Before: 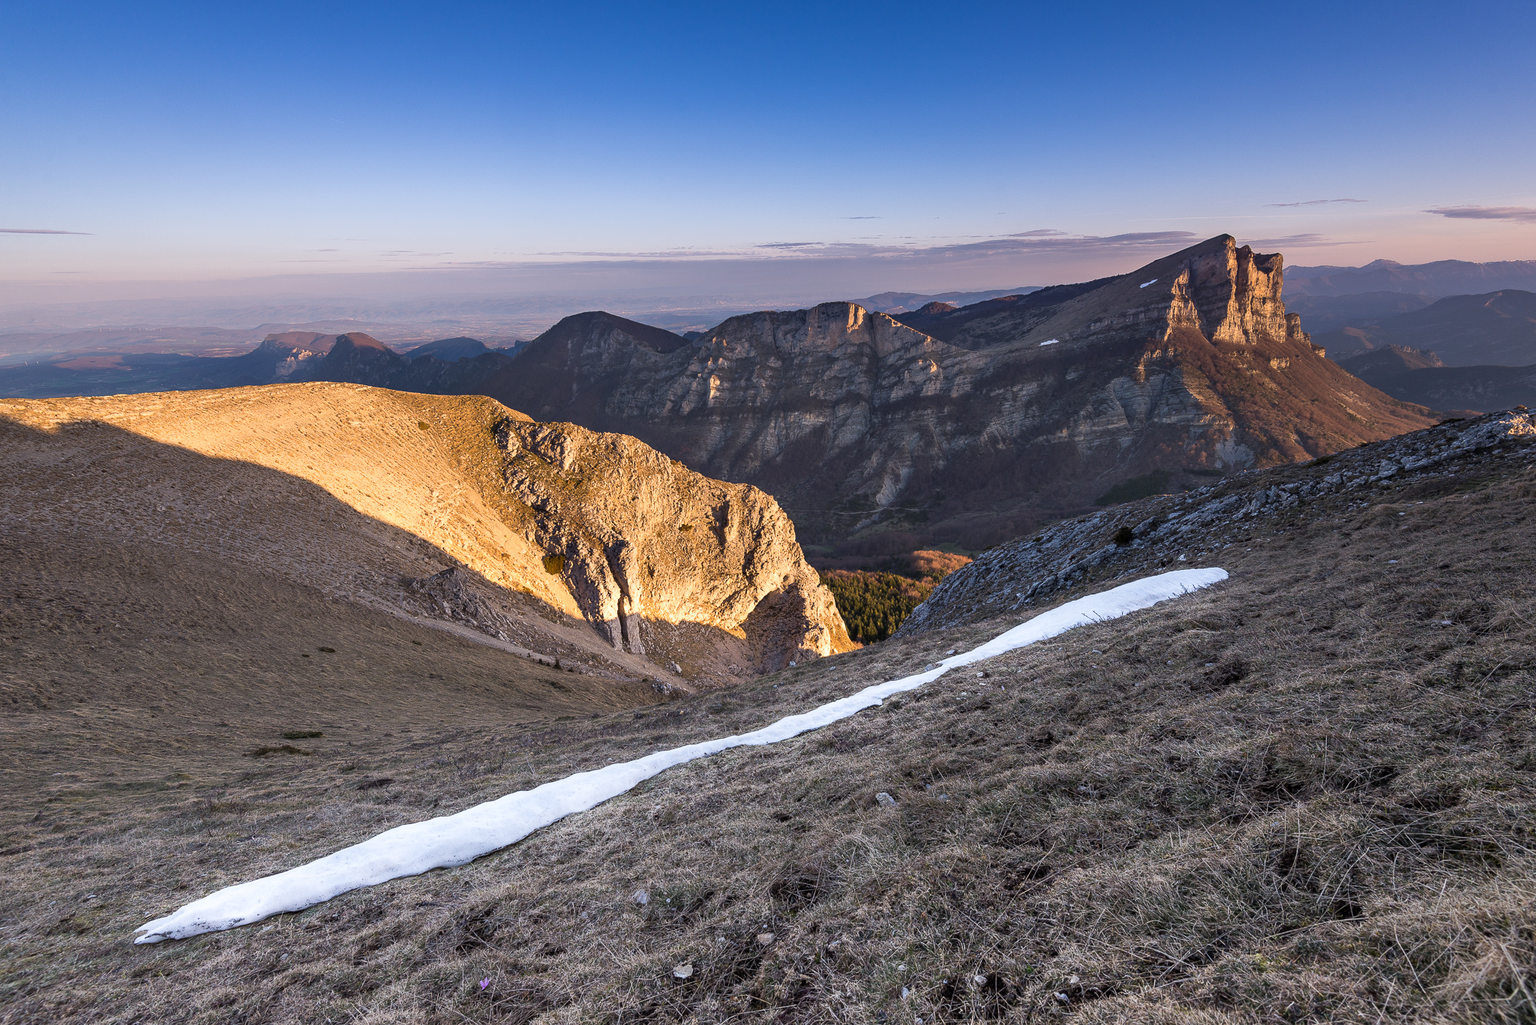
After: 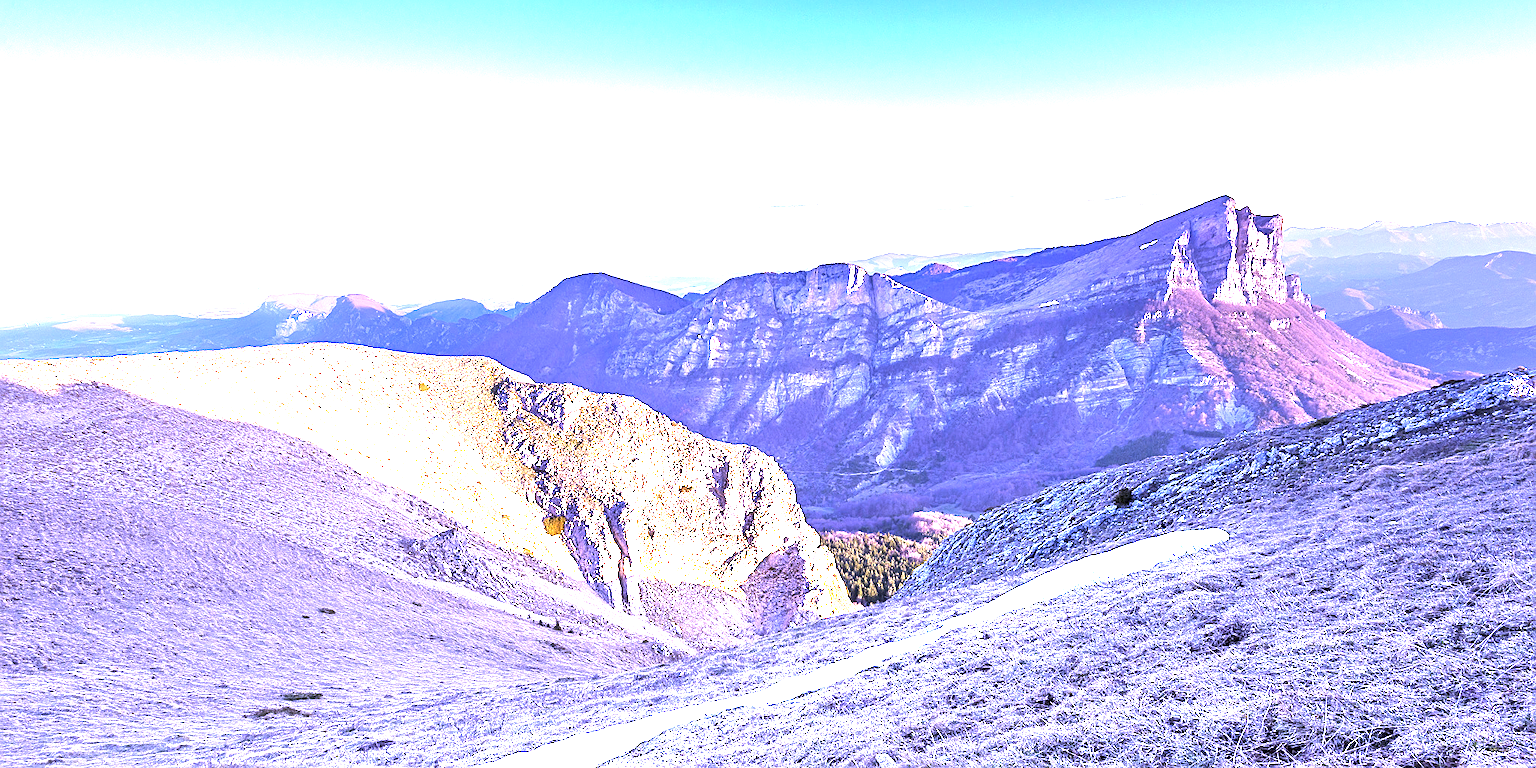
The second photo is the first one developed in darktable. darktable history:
exposure: black level correction 0, exposure 1.741 EV, compensate exposure bias true, compensate highlight preservation false
white balance: red 0.98, blue 1.61
sharpen: on, module defaults
crop: top 3.857%, bottom 21.132%
color calibration: illuminant as shot in camera, x 0.358, y 0.373, temperature 4628.91 K
